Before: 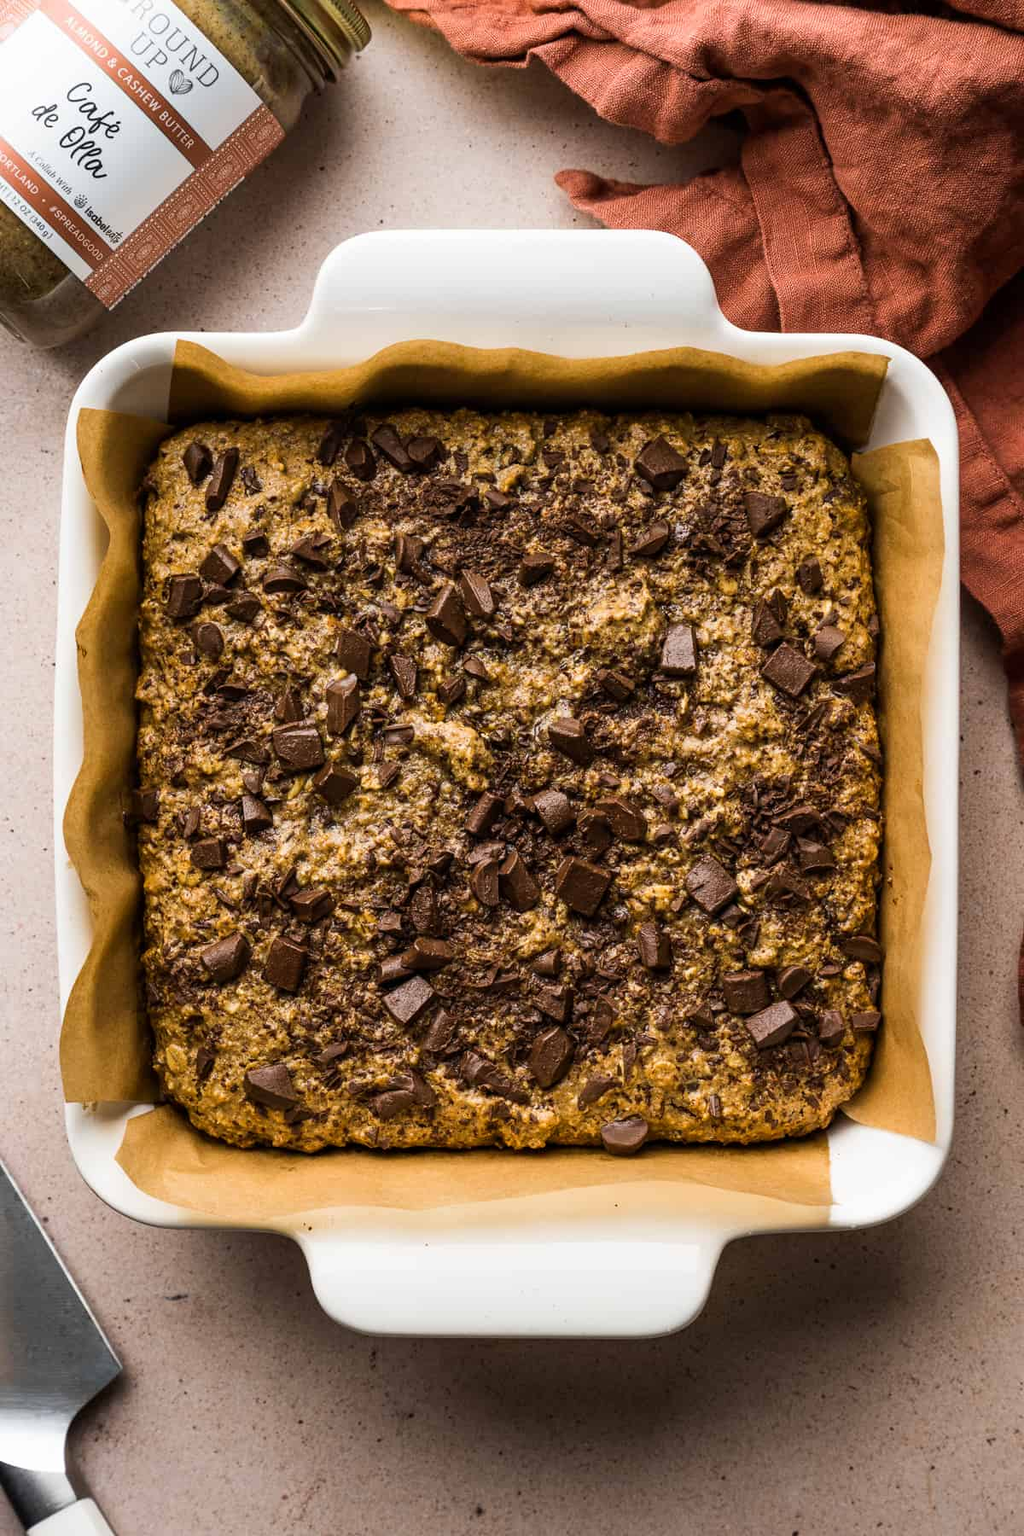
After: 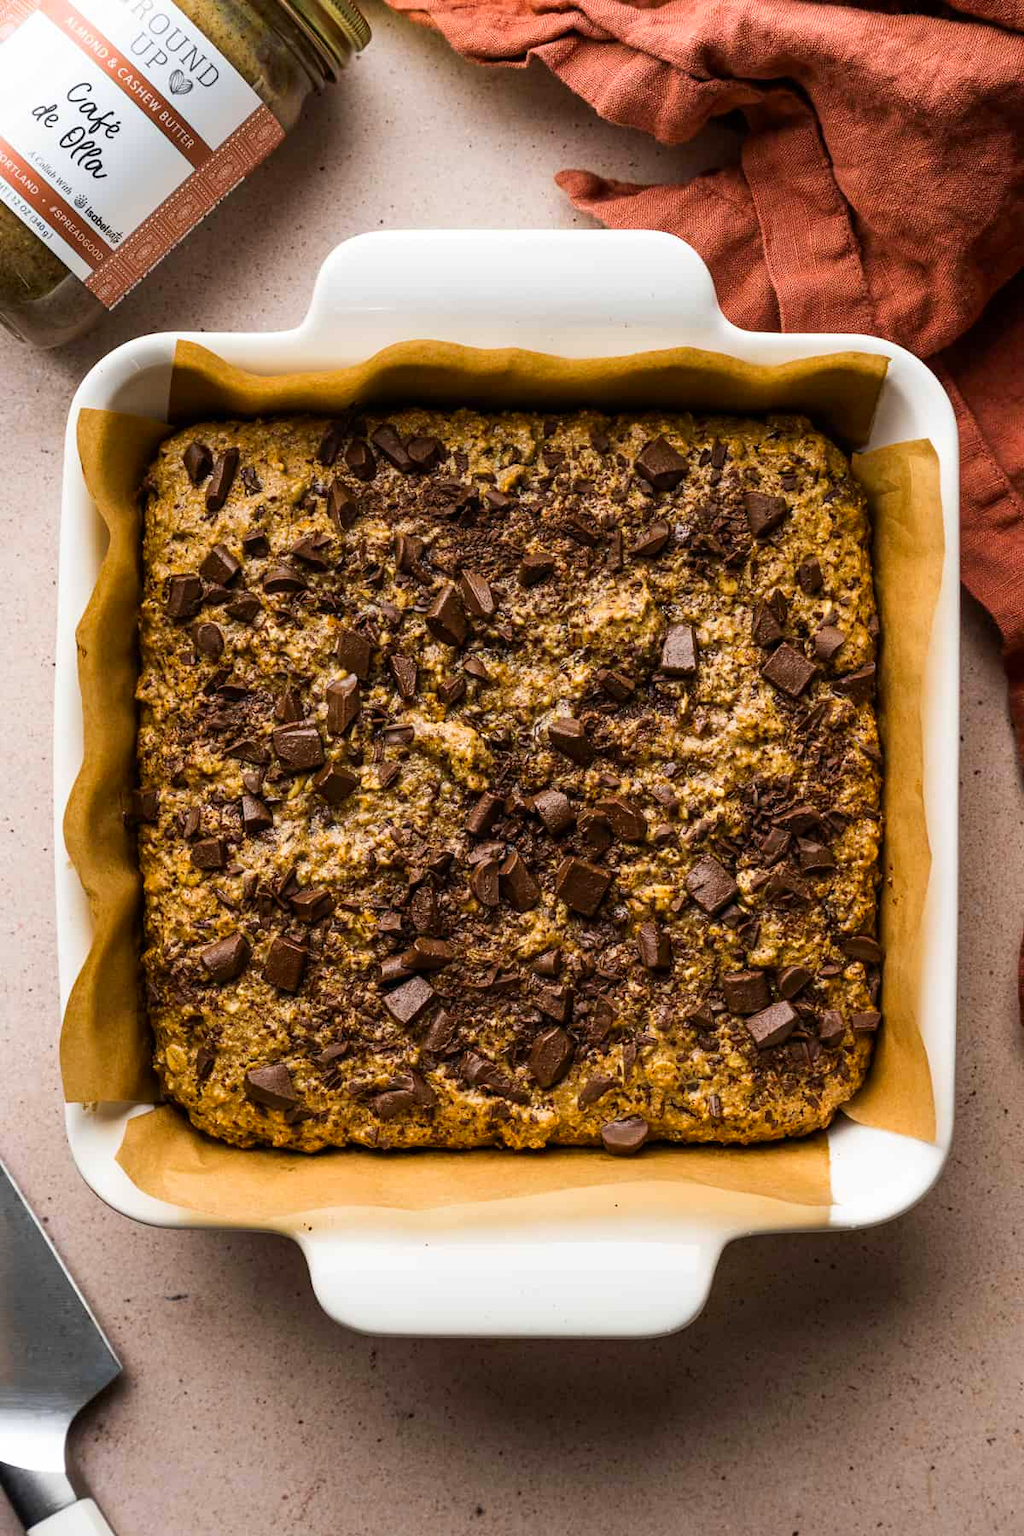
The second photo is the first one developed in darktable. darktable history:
tone equalizer: luminance estimator HSV value / RGB max
contrast brightness saturation: contrast 0.041, saturation 0.158
